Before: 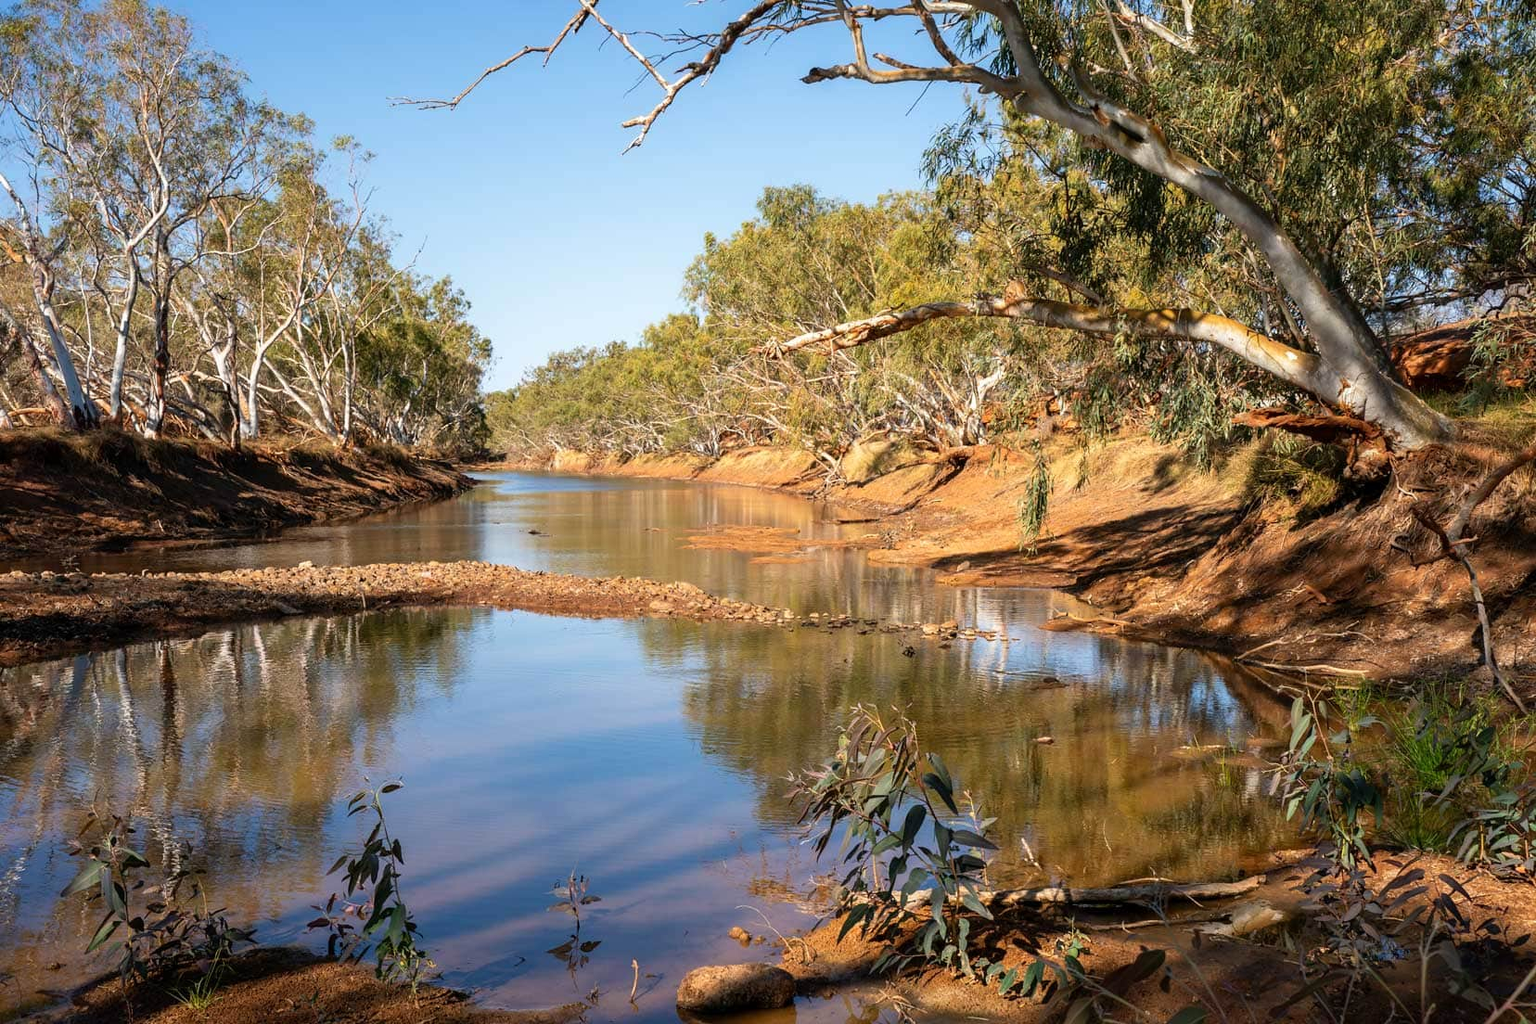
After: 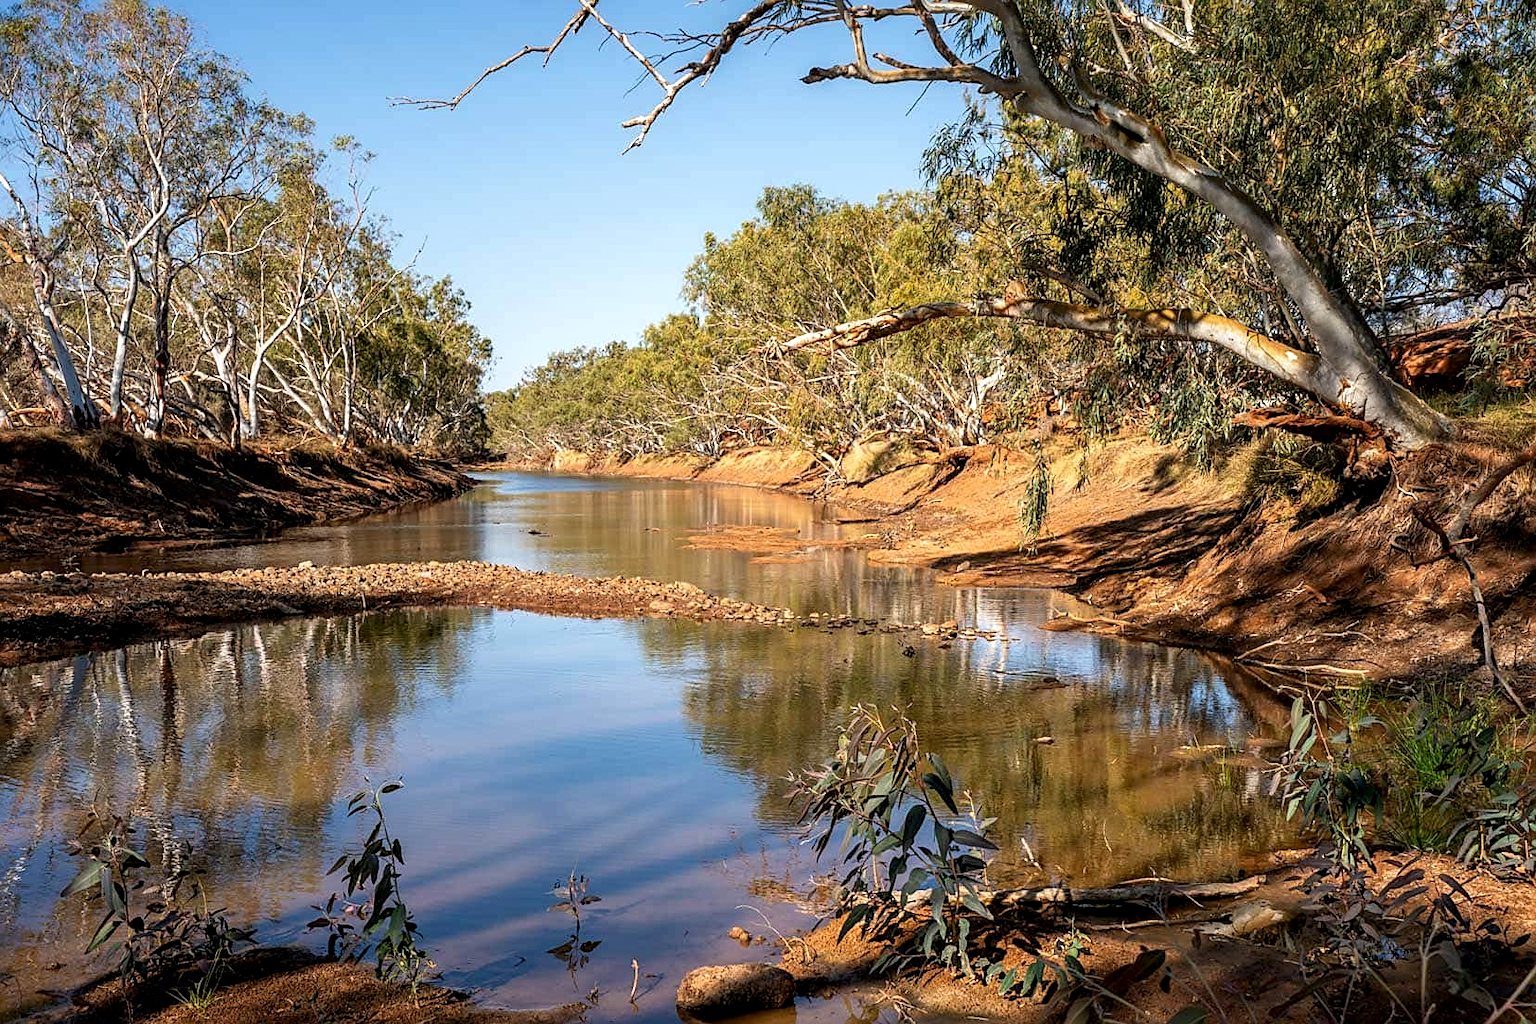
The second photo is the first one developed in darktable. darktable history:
tone equalizer: mask exposure compensation -0.495 EV
local contrast: shadows 93%, midtone range 0.498
sharpen: on, module defaults
